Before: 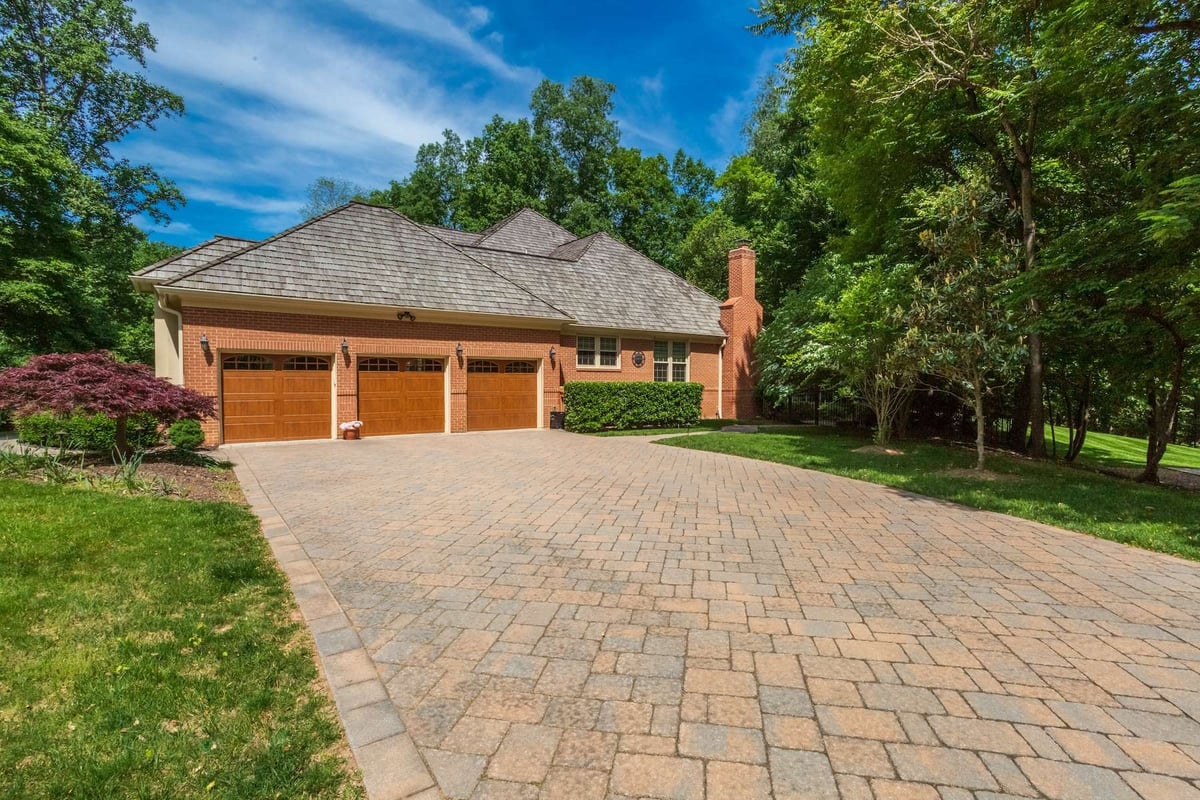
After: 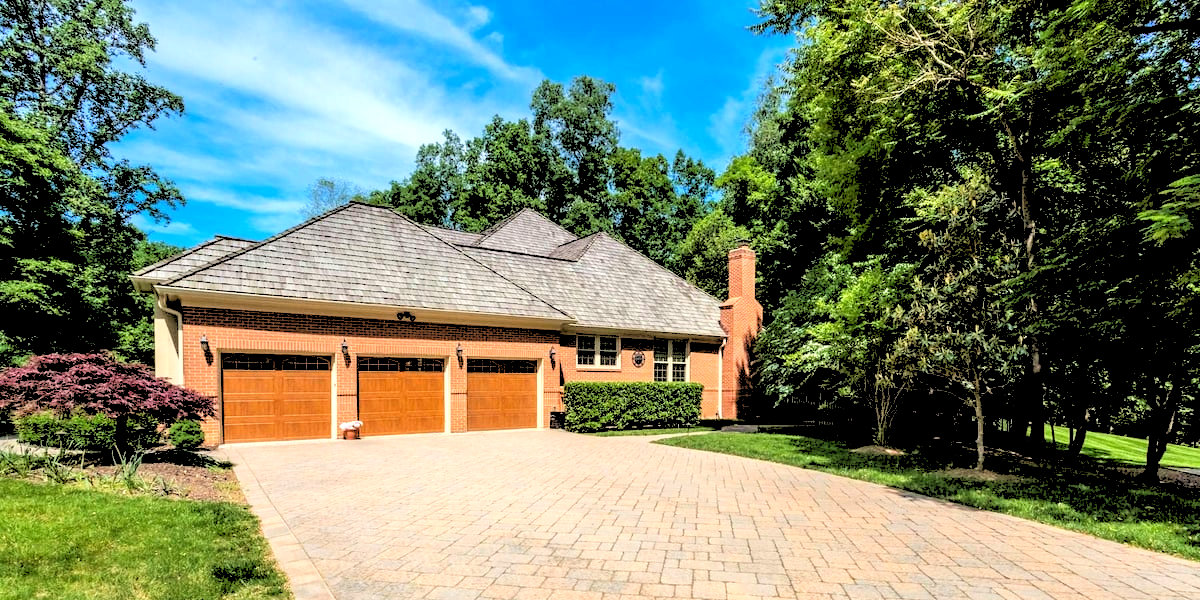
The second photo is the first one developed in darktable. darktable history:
crop: bottom 24.988%
rgb levels: levels [[0.027, 0.429, 0.996], [0, 0.5, 1], [0, 0.5, 1]]
tone equalizer: -8 EV -0.75 EV, -7 EV -0.7 EV, -6 EV -0.6 EV, -5 EV -0.4 EV, -3 EV 0.4 EV, -2 EV 0.6 EV, -1 EV 0.7 EV, +0 EV 0.75 EV, edges refinement/feathering 500, mask exposure compensation -1.57 EV, preserve details no
levels: levels [0, 0.478, 1]
